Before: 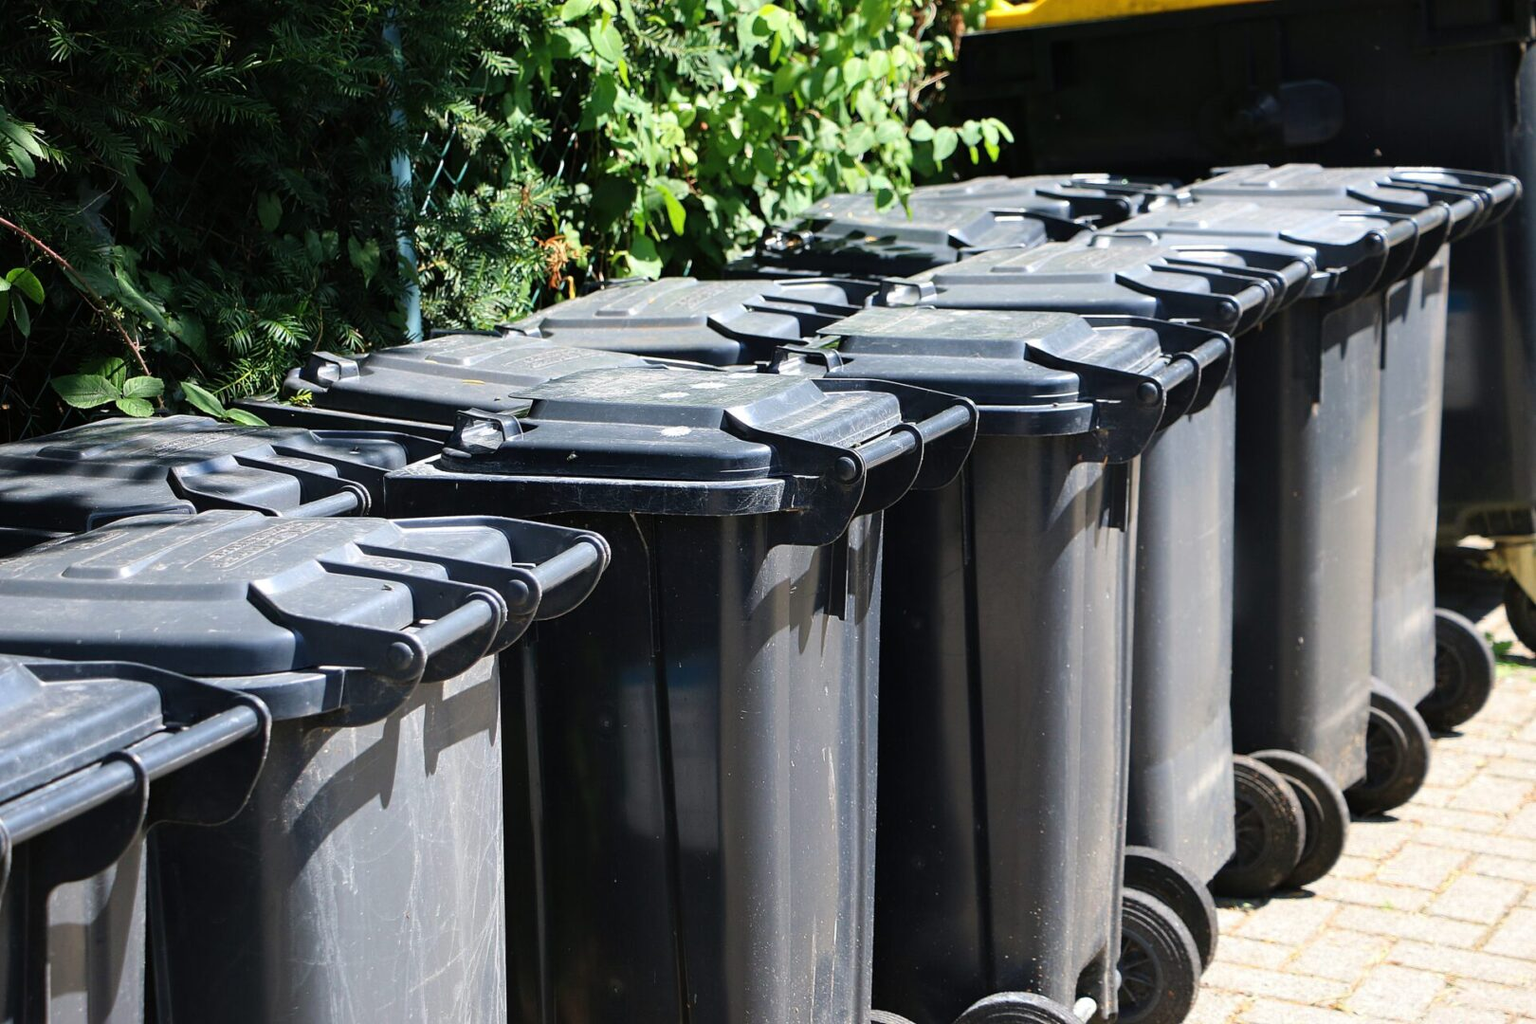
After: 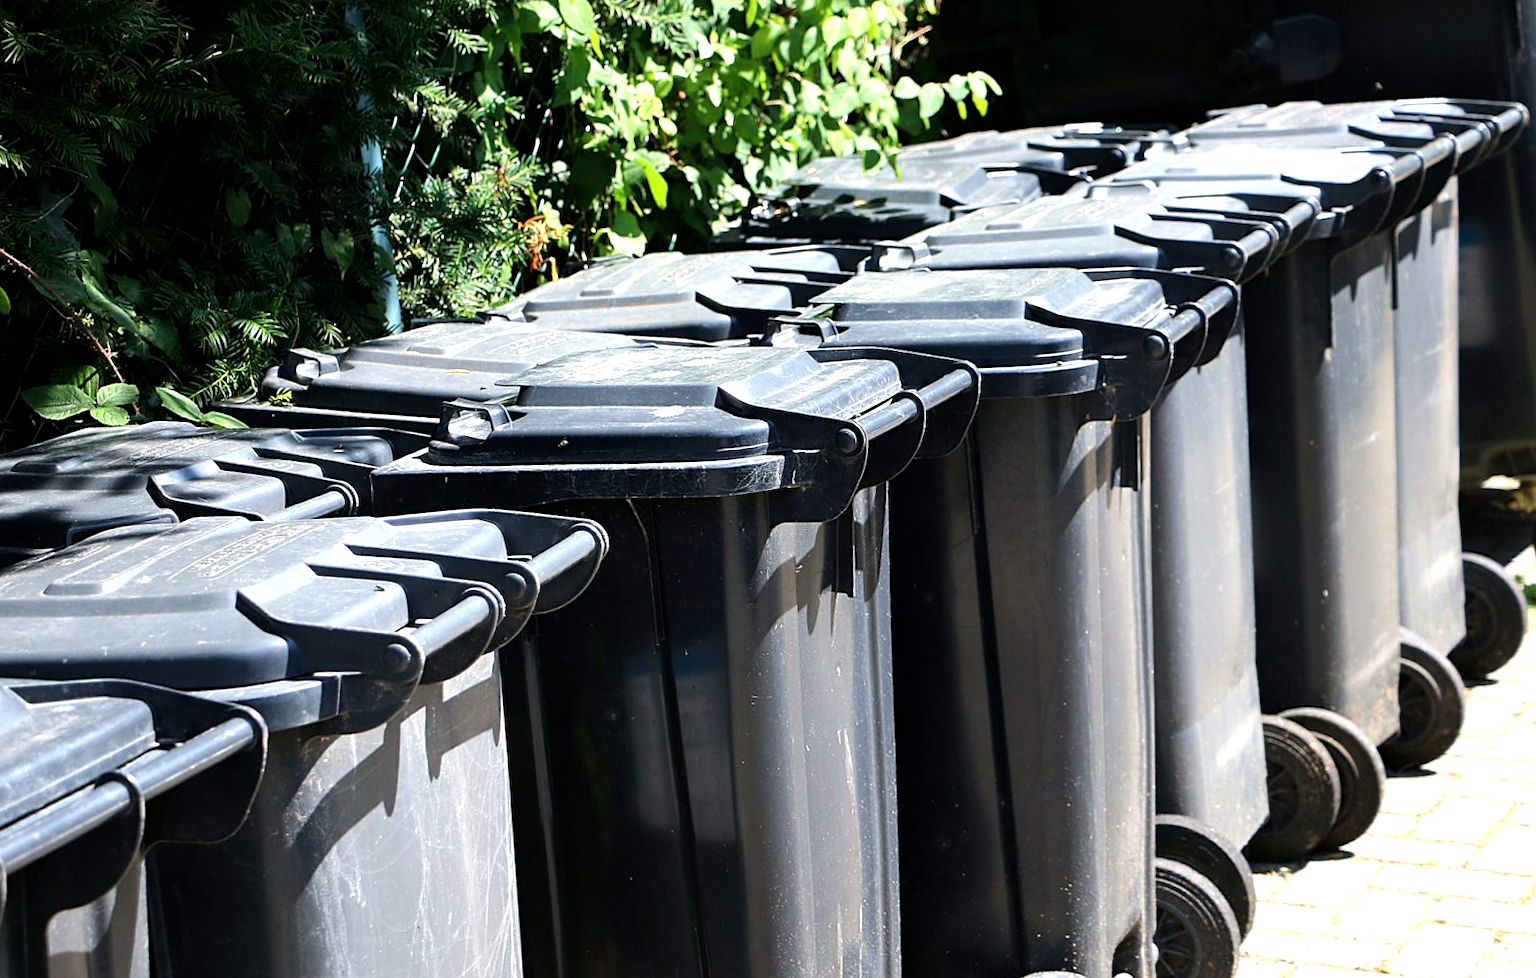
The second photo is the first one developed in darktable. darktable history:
sharpen: amount 0.2
exposure: black level correction 0.002, exposure 0.15 EV, compensate highlight preservation false
rotate and perspective: rotation -3°, crop left 0.031, crop right 0.968, crop top 0.07, crop bottom 0.93
tone equalizer: -8 EV -0.417 EV, -7 EV -0.389 EV, -6 EV -0.333 EV, -5 EV -0.222 EV, -3 EV 0.222 EV, -2 EV 0.333 EV, -1 EV 0.389 EV, +0 EV 0.417 EV, edges refinement/feathering 500, mask exposure compensation -1.57 EV, preserve details no
